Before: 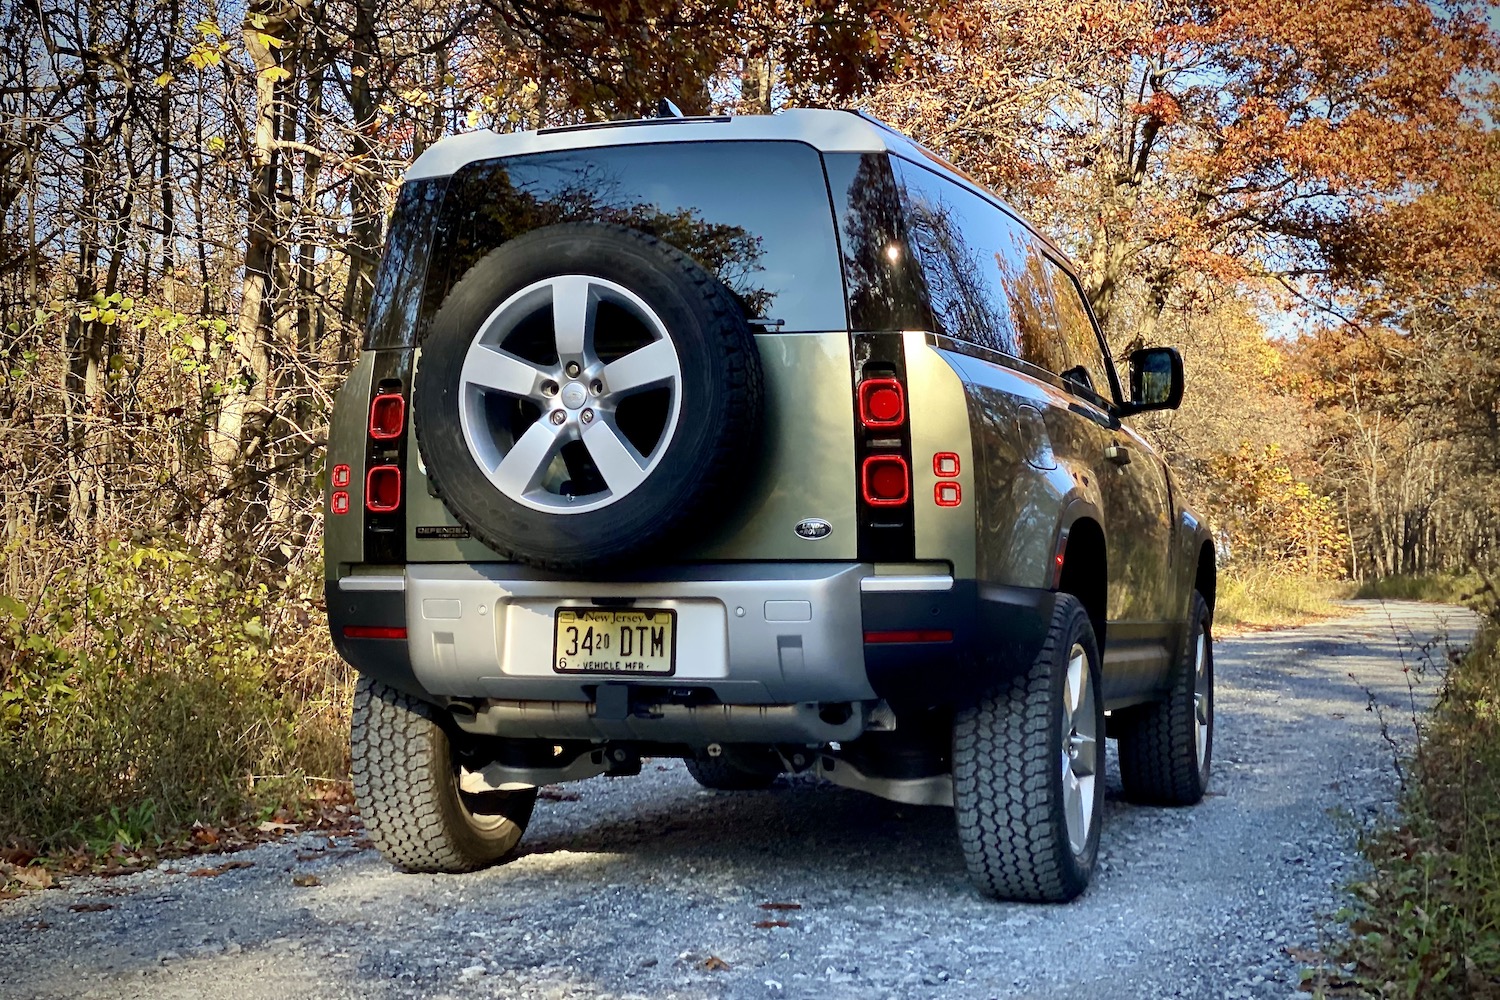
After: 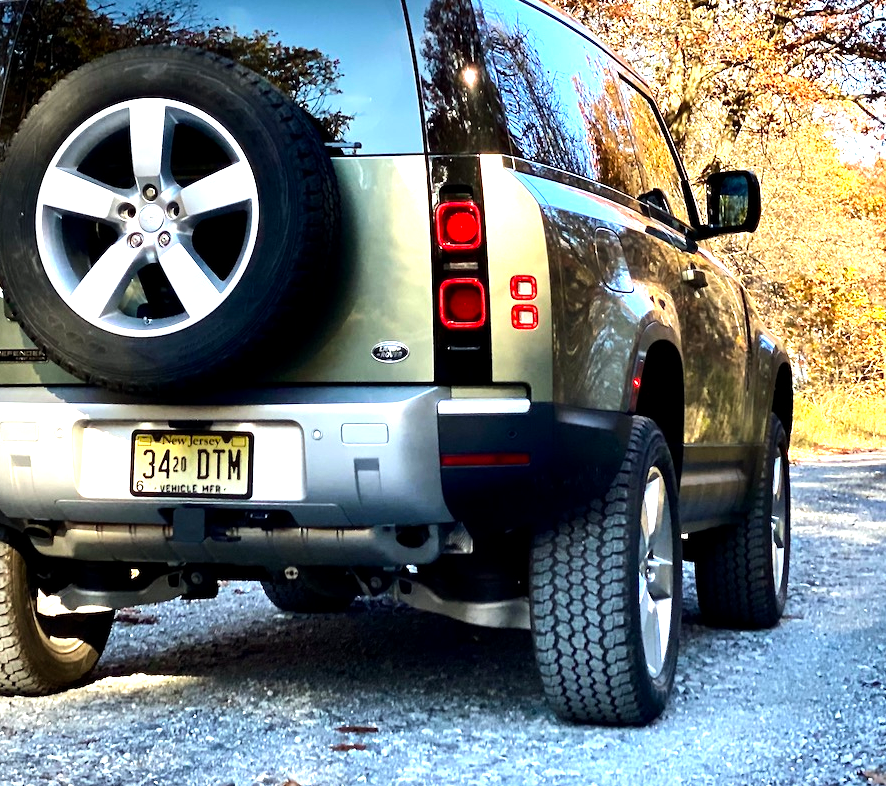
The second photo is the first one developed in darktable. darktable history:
crop and rotate: left 28.256%, top 17.734%, right 12.656%, bottom 3.573%
exposure: black level correction 0.001, exposure 0.5 EV, compensate exposure bias true, compensate highlight preservation false
tone equalizer: -8 EV -0.75 EV, -7 EV -0.7 EV, -6 EV -0.6 EV, -5 EV -0.4 EV, -3 EV 0.4 EV, -2 EV 0.6 EV, -1 EV 0.7 EV, +0 EV 0.75 EV, edges refinement/feathering 500, mask exposure compensation -1.57 EV, preserve details no
